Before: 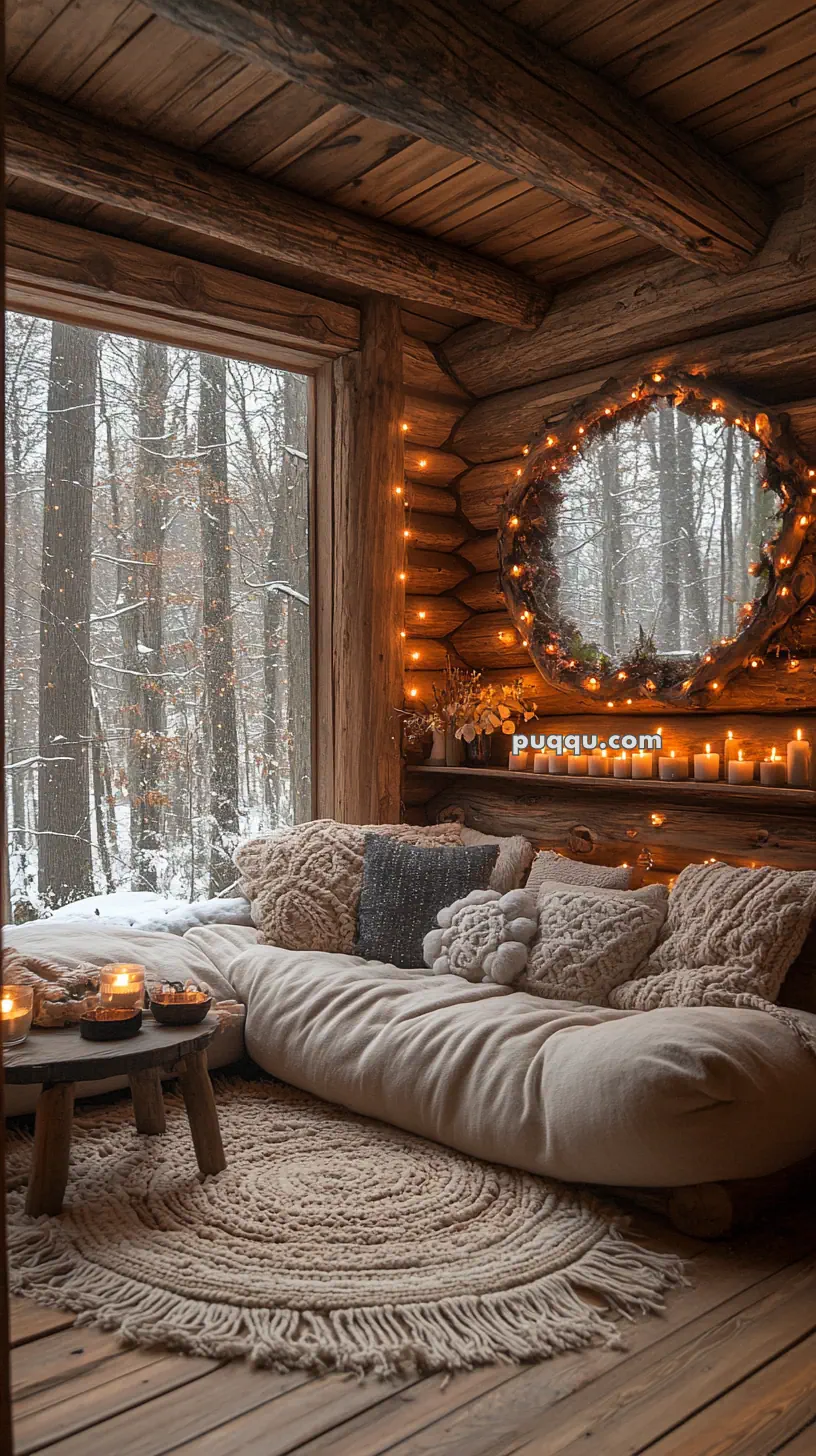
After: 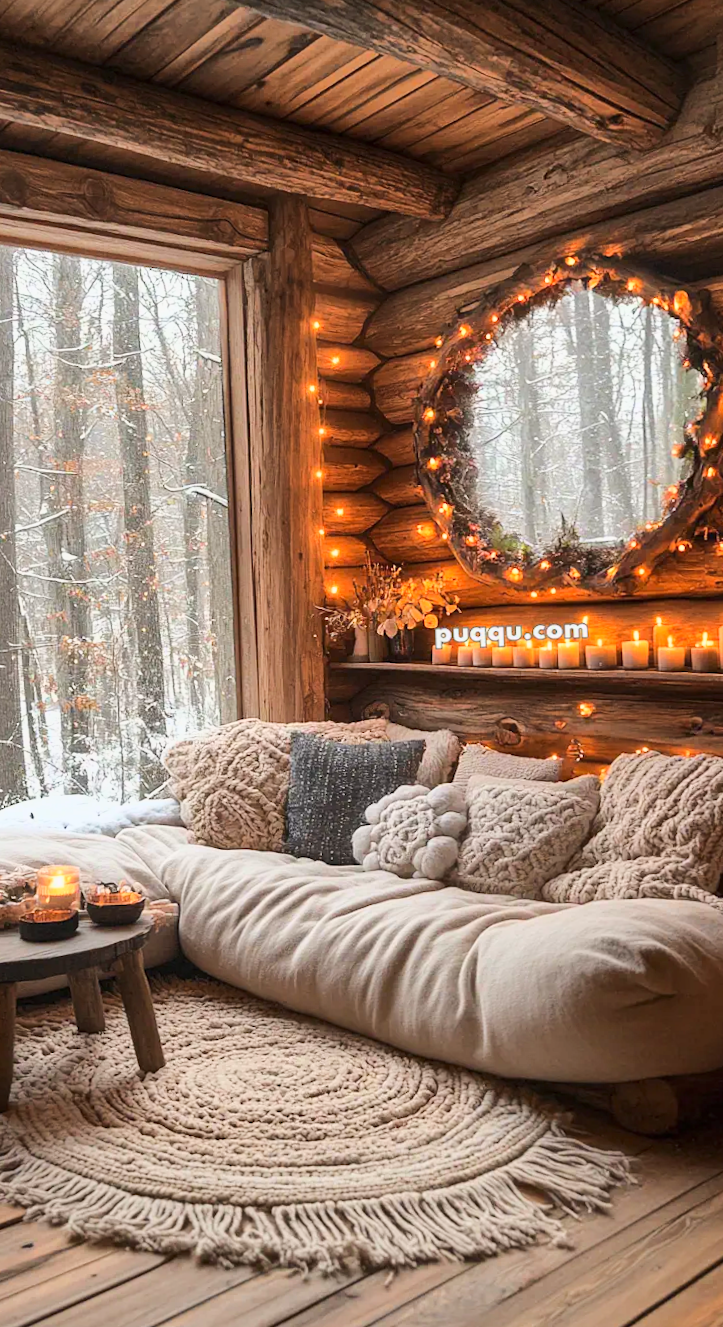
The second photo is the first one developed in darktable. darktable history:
crop and rotate: angle 1.96°, left 5.673%, top 5.673%
rotate and perspective: lens shift (horizontal) -0.055, automatic cropping off
base curve: curves: ch0 [(0, 0) (0.025, 0.046) (0.112, 0.277) (0.467, 0.74) (0.814, 0.929) (1, 0.942)]
shadows and highlights: radius 118.69, shadows 42.21, highlights -61.56, soften with gaussian
